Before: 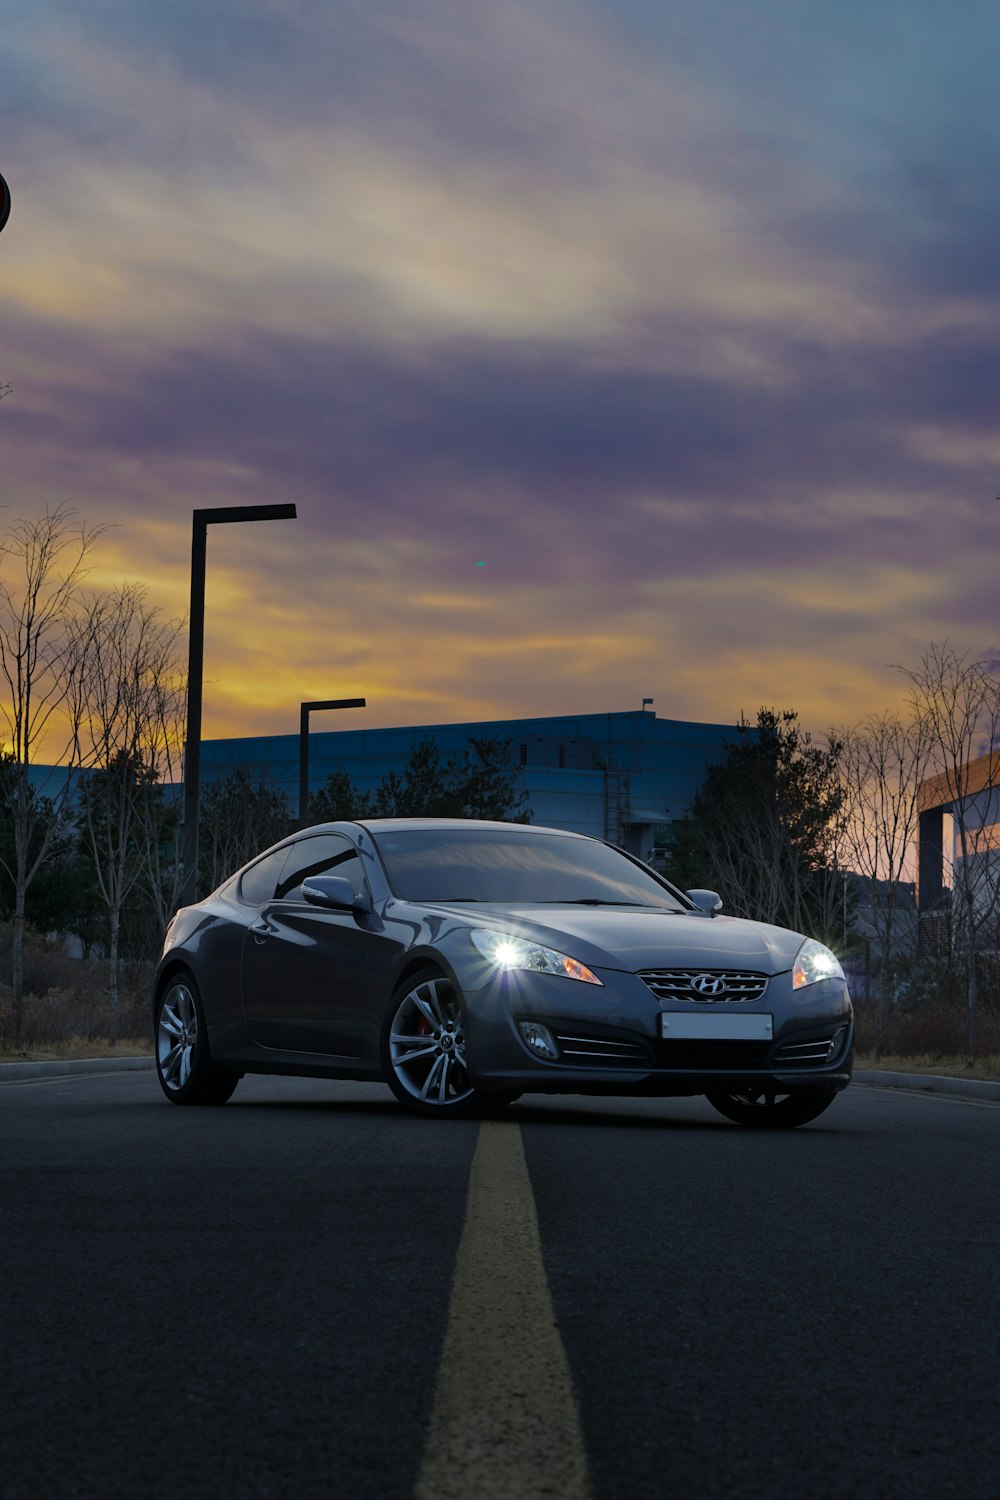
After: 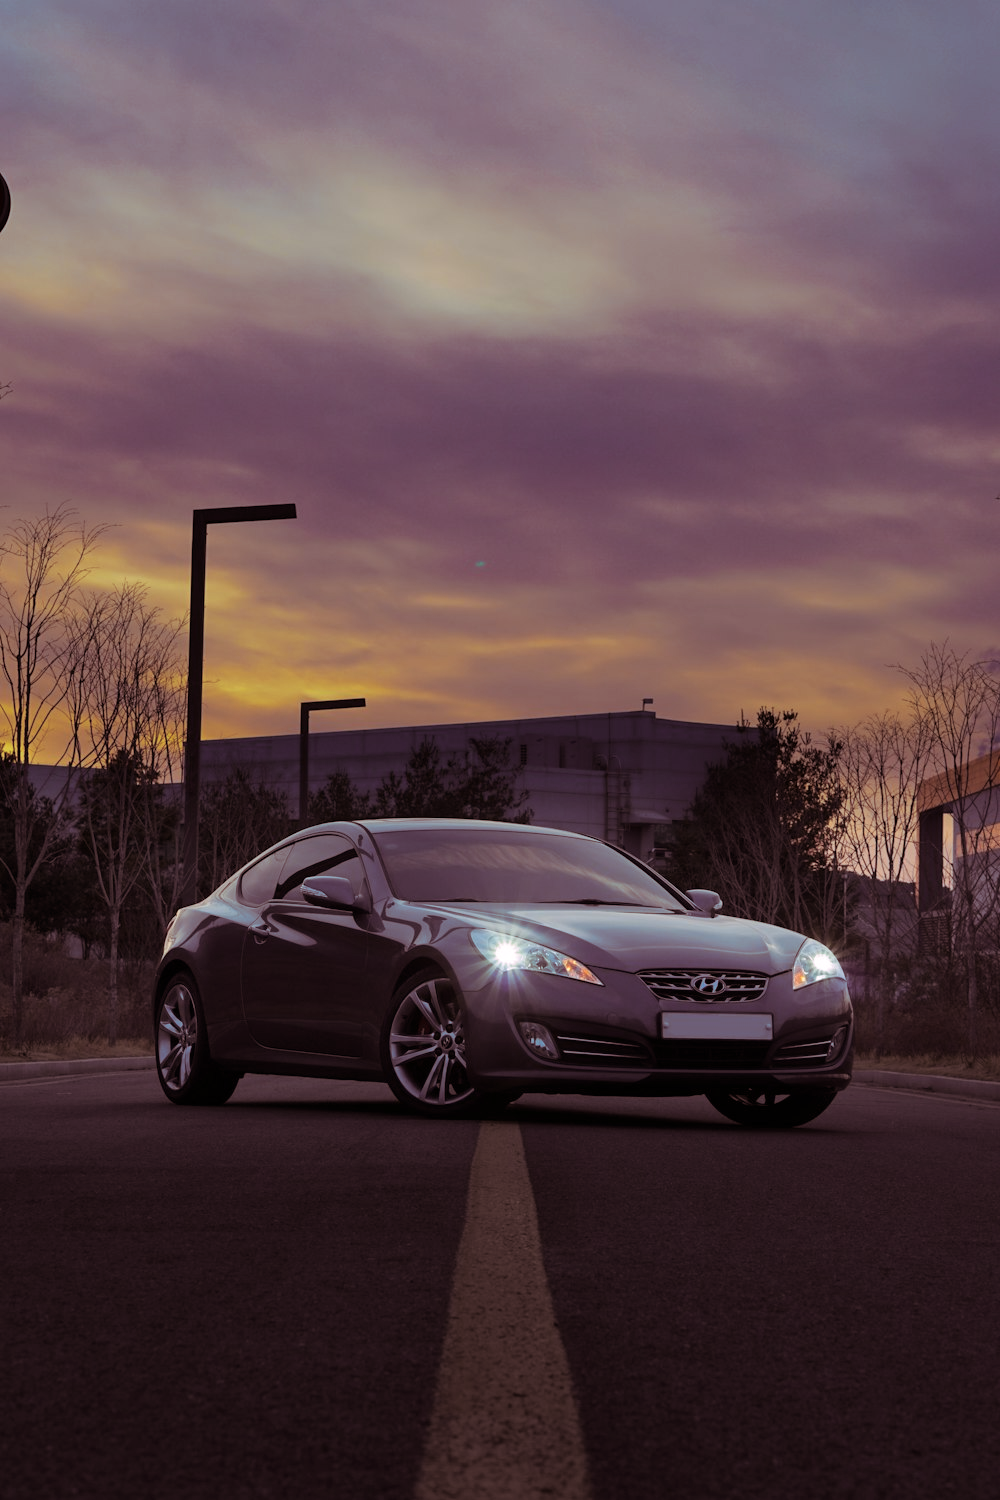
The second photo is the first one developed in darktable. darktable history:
split-toning: highlights › hue 298.8°, highlights › saturation 0.73, compress 41.76%
bloom: size 9%, threshold 100%, strength 7%
